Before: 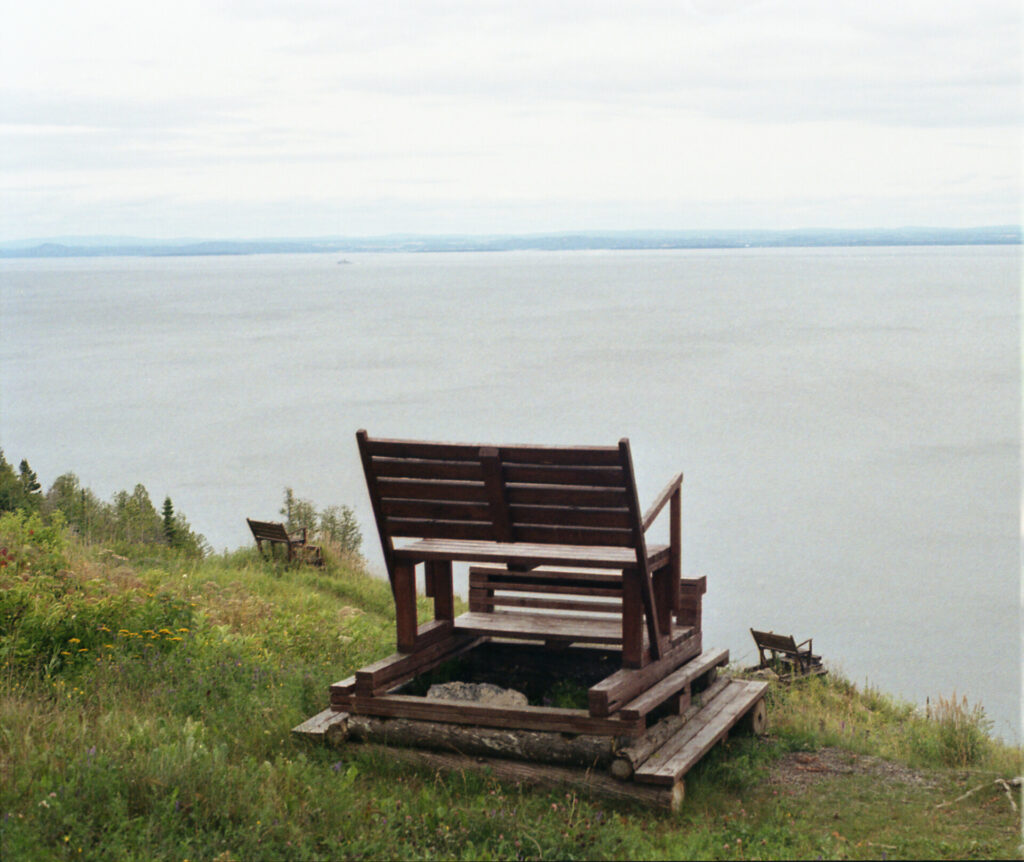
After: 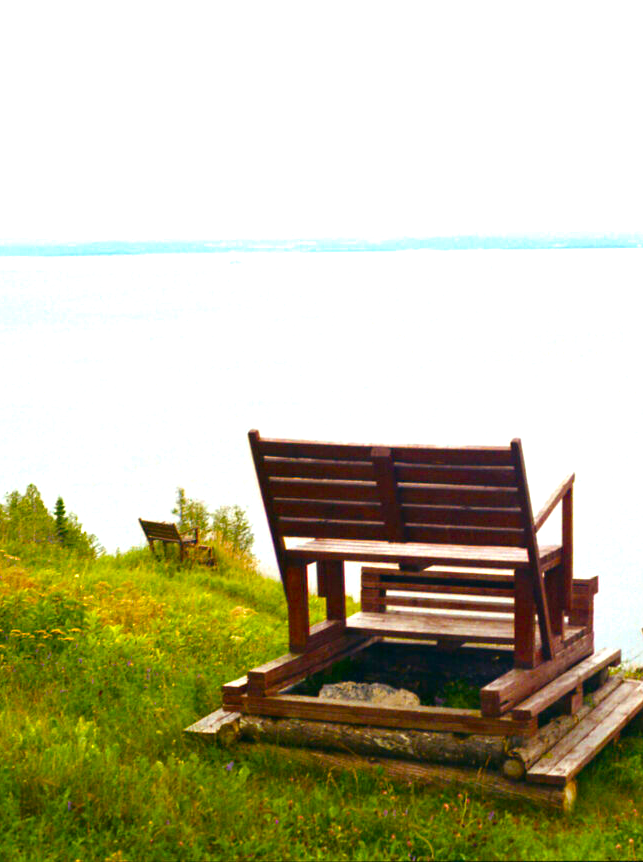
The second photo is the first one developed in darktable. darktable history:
color balance rgb: linear chroma grading › global chroma 25%, perceptual saturation grading › global saturation 40%, perceptual saturation grading › highlights -50%, perceptual saturation grading › shadows 30%, perceptual brilliance grading › global brilliance 25%, global vibrance 60%
crop: left 10.644%, right 26.528%
